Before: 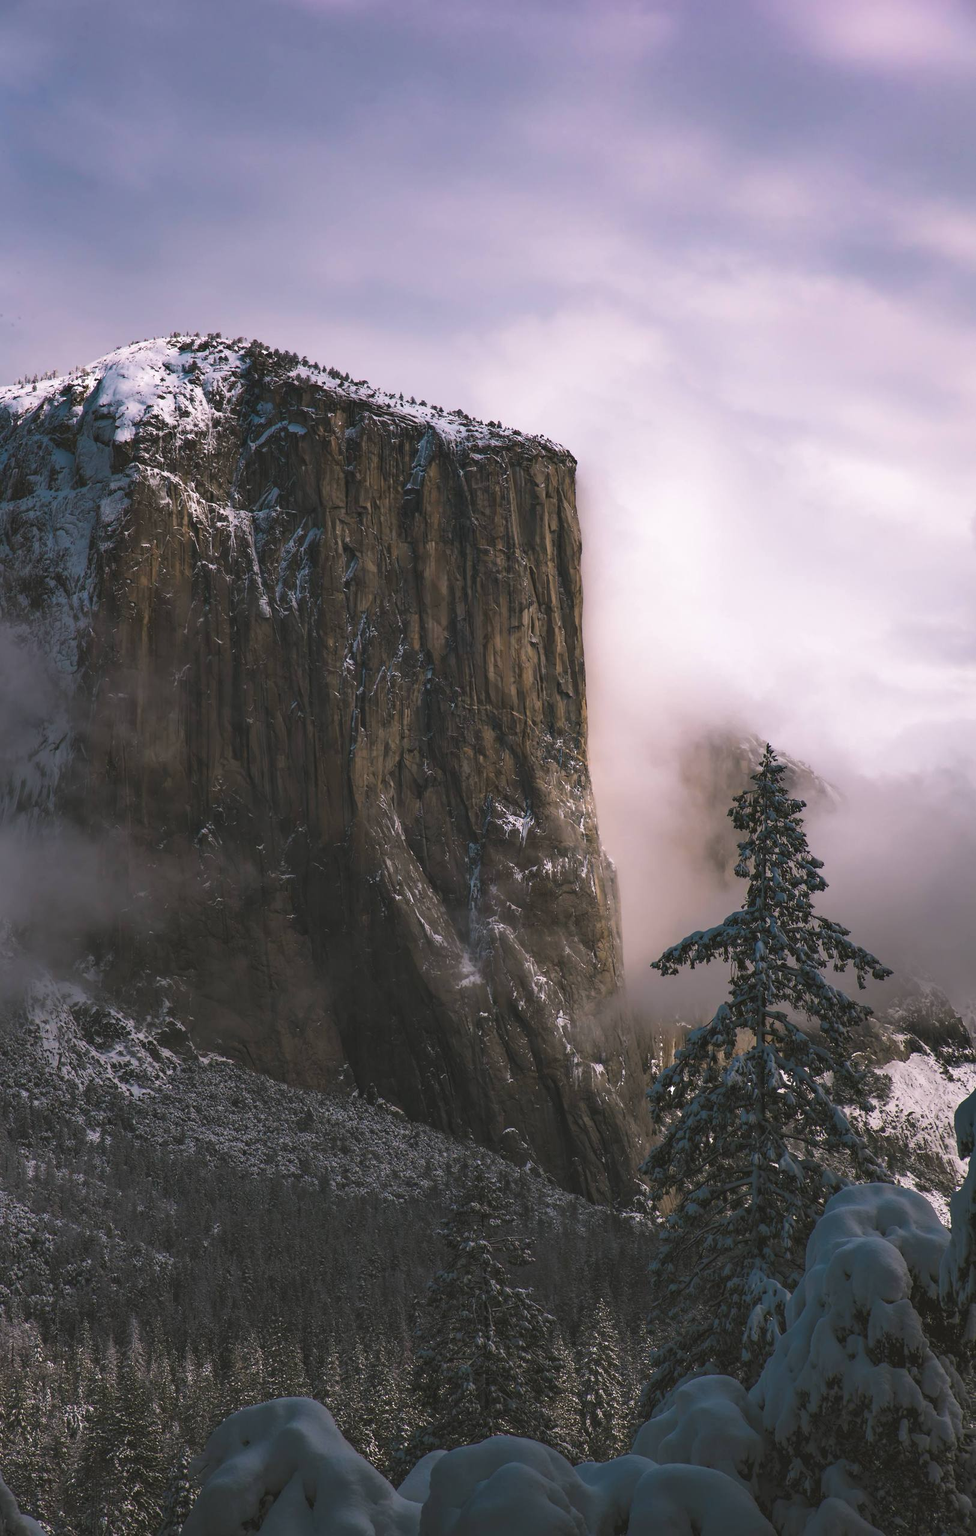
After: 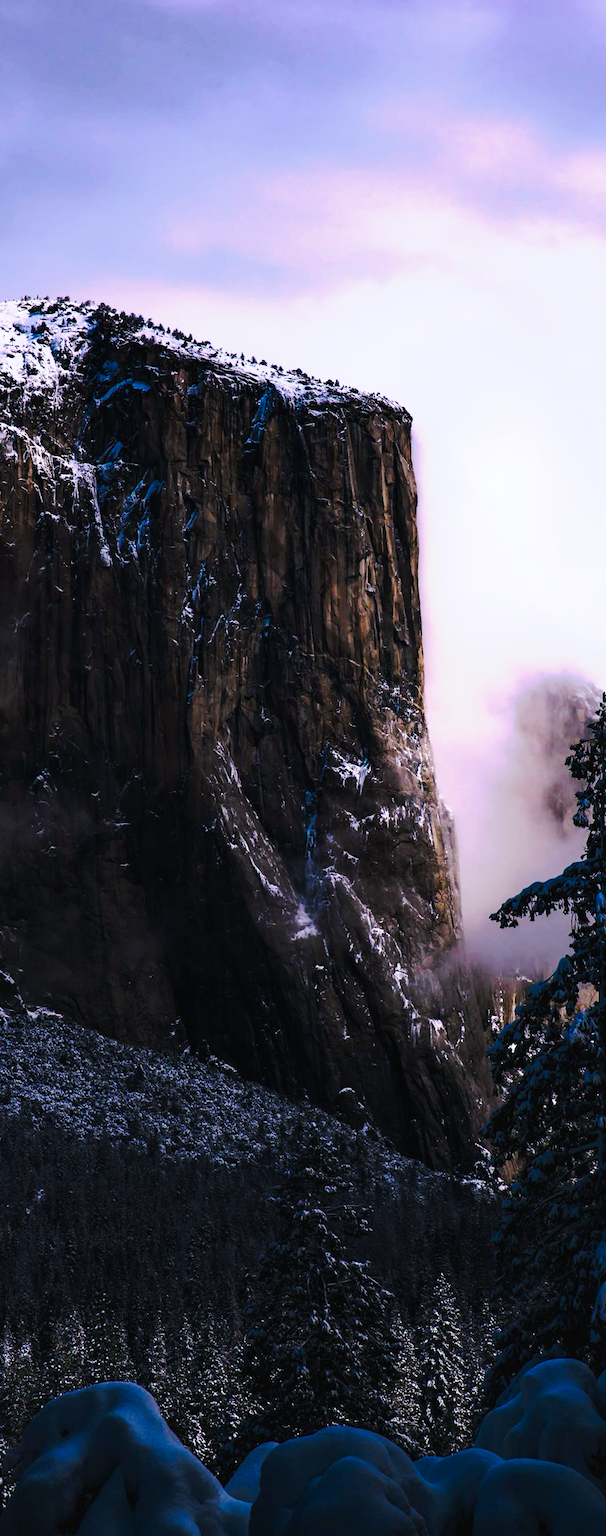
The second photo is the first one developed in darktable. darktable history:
rotate and perspective: rotation 0.215°, lens shift (vertical) -0.139, crop left 0.069, crop right 0.939, crop top 0.002, crop bottom 0.996
crop and rotate: left 14.292%, right 19.041%
color calibration: illuminant as shot in camera, x 0.37, y 0.382, temperature 4313.32 K
tone curve: curves: ch0 [(0, 0) (0.003, 0.043) (0.011, 0.043) (0.025, 0.035) (0.044, 0.042) (0.069, 0.035) (0.1, 0.03) (0.136, 0.017) (0.177, 0.03) (0.224, 0.06) (0.277, 0.118) (0.335, 0.189) (0.399, 0.297) (0.468, 0.483) (0.543, 0.631) (0.623, 0.746) (0.709, 0.823) (0.801, 0.944) (0.898, 0.966) (1, 1)], preserve colors none
